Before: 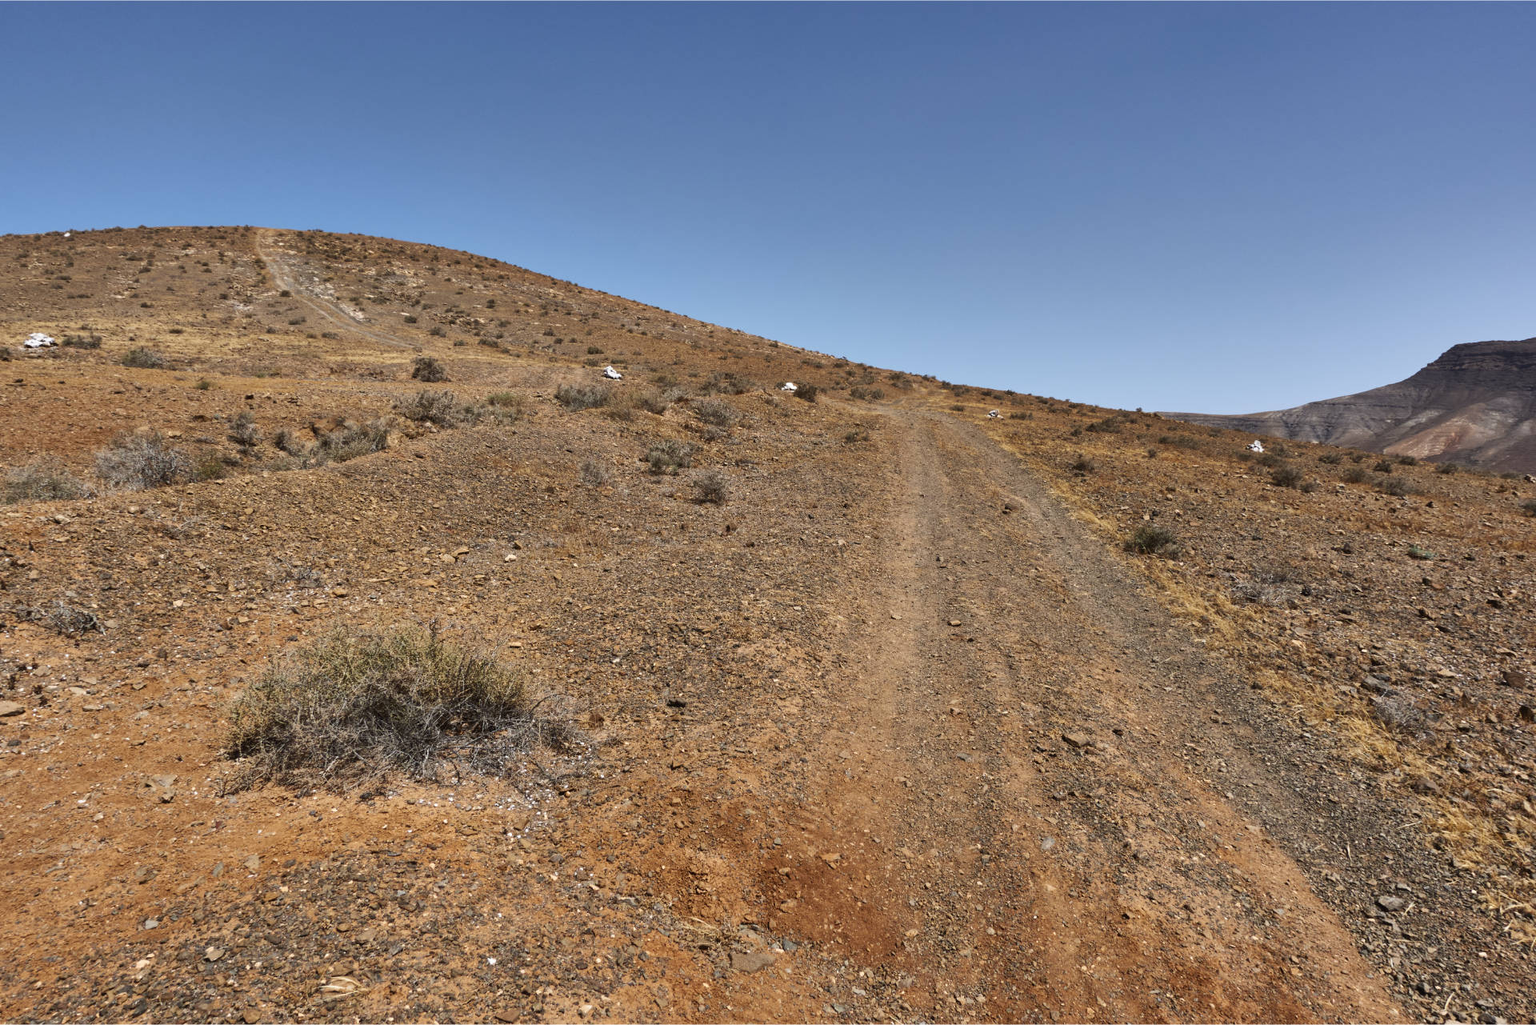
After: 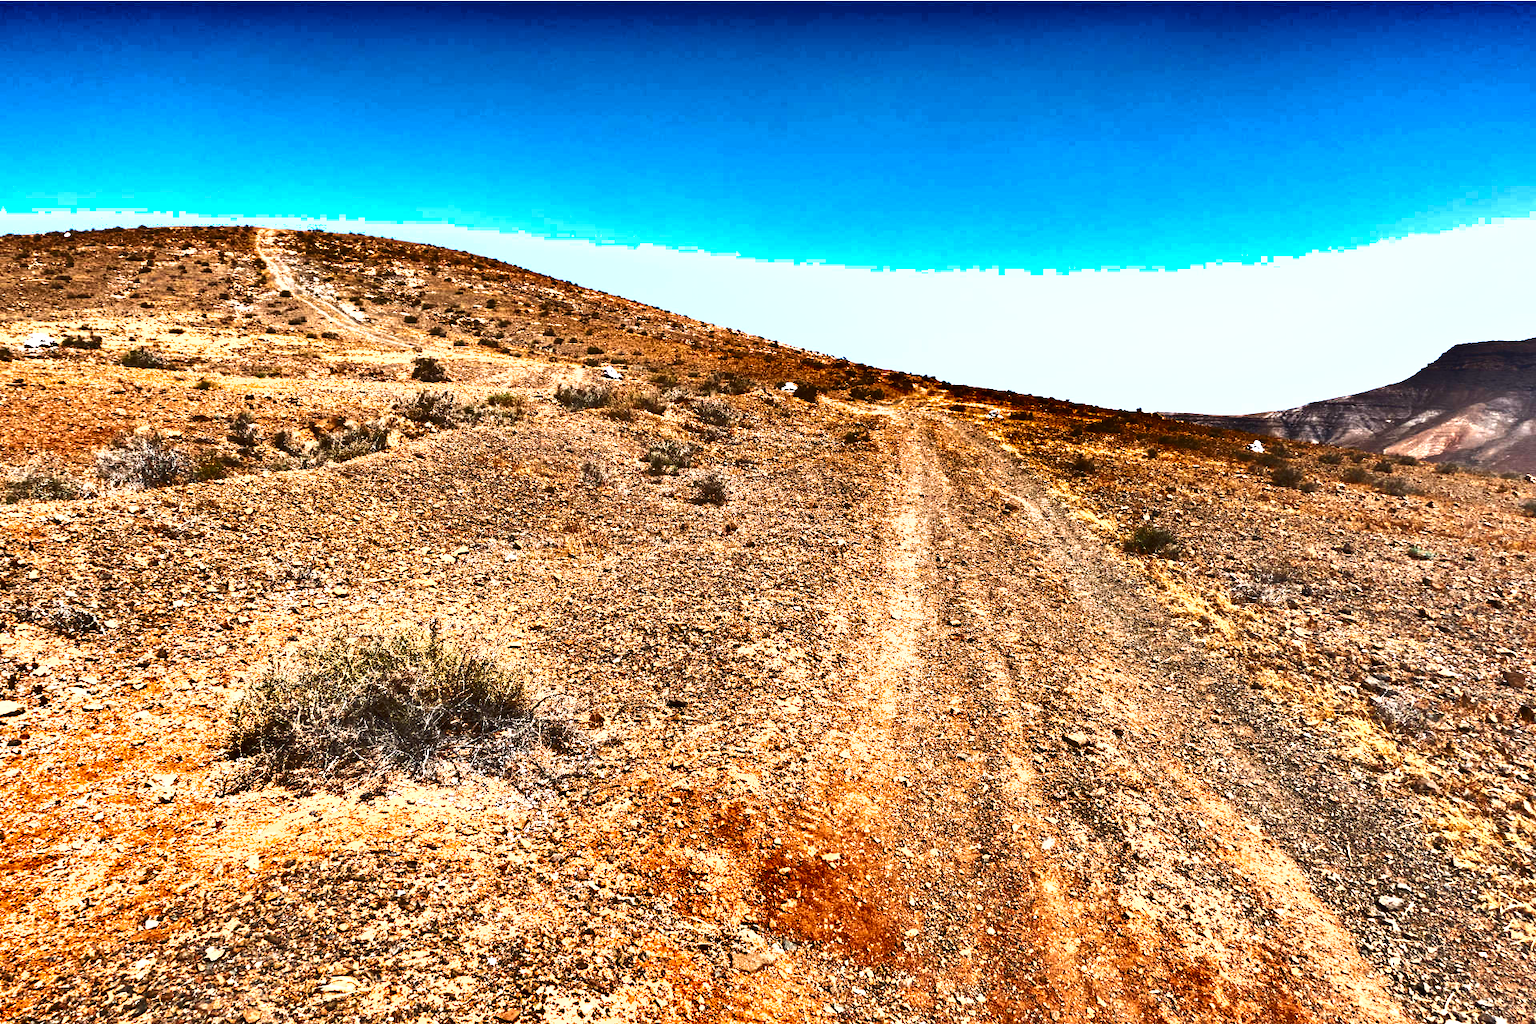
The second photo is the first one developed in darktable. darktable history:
shadows and highlights: radius 105.72, shadows 41.4, highlights -72.6, low approximation 0.01, soften with gaussian
exposure: black level correction 0, exposure 1.681 EV, compensate exposure bias true, compensate highlight preservation false
